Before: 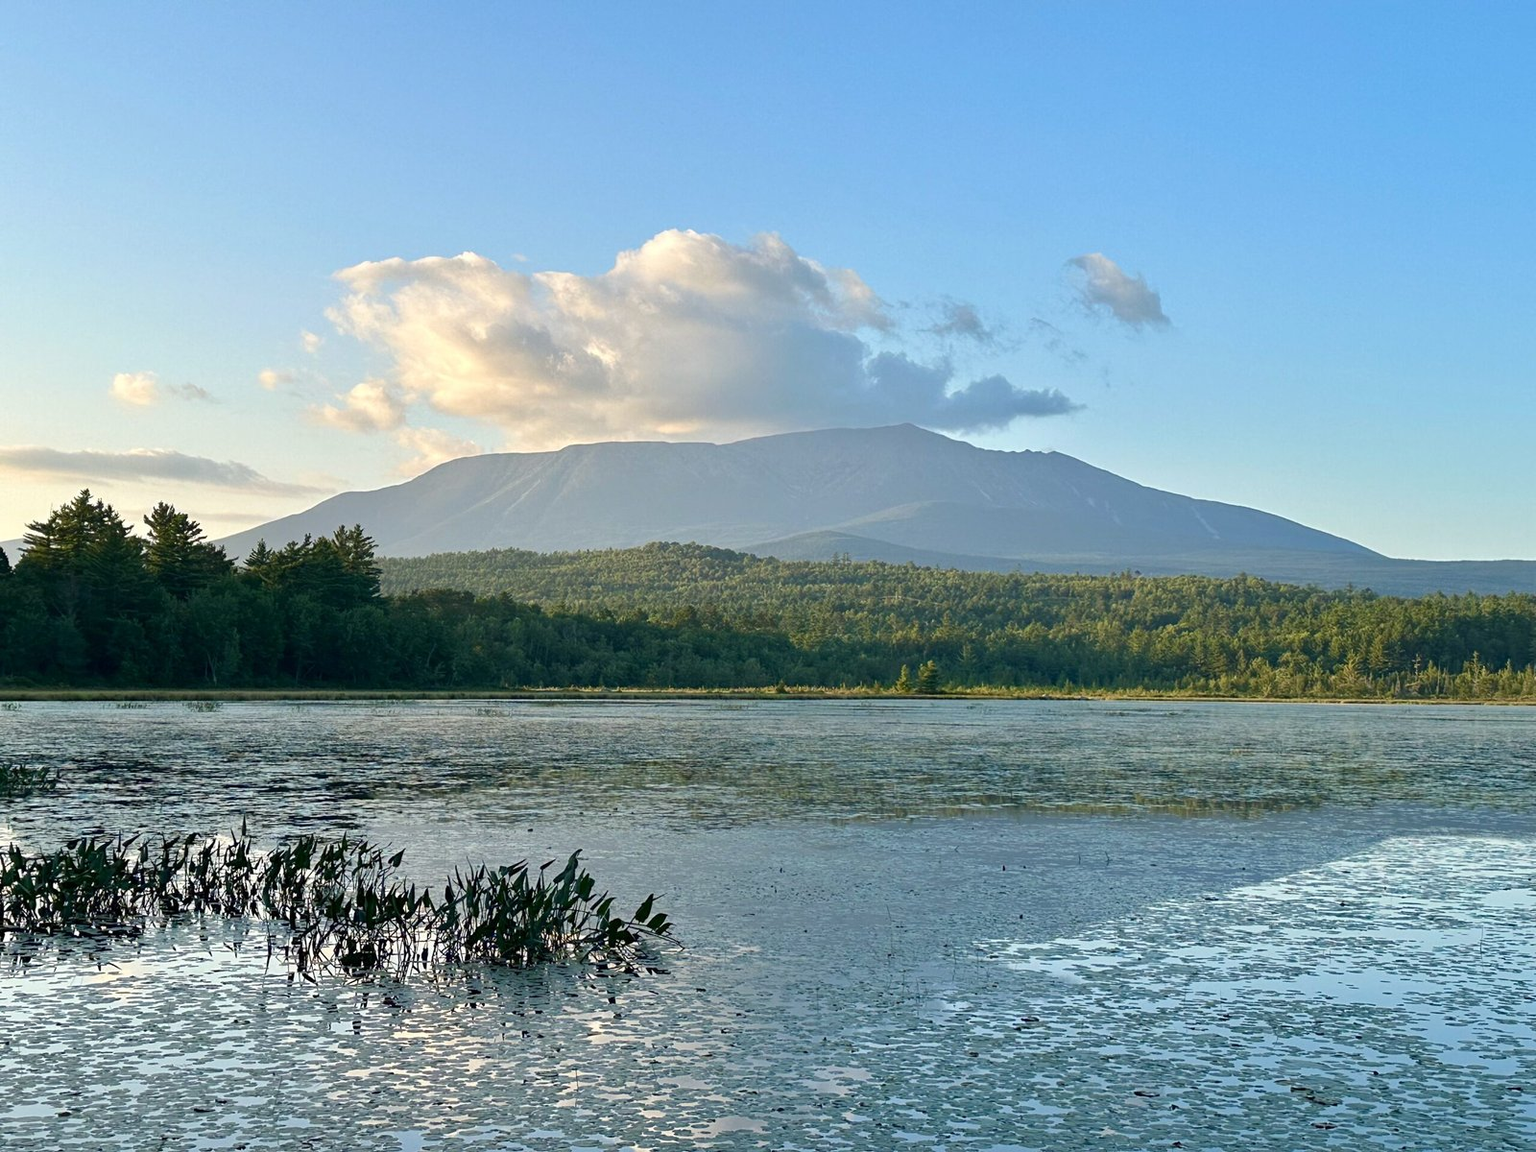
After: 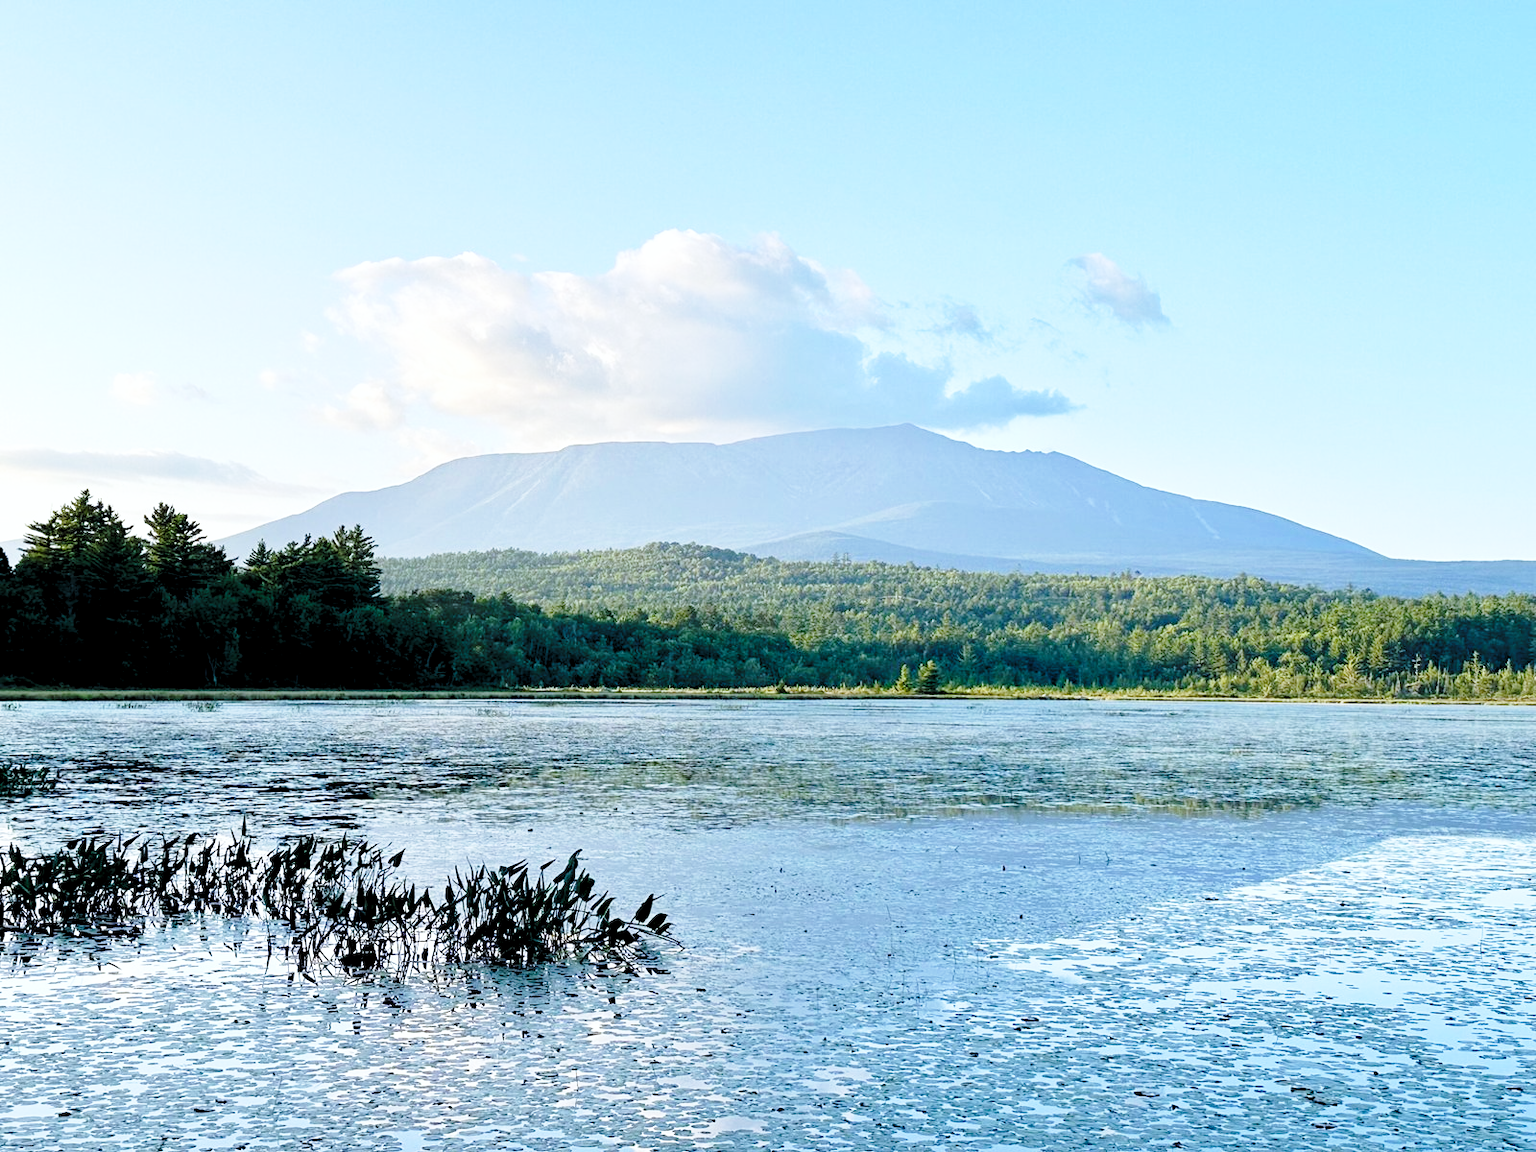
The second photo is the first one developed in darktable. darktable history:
white balance: red 0.926, green 1.003, blue 1.133
rgb levels: levels [[0.013, 0.434, 0.89], [0, 0.5, 1], [0, 0.5, 1]]
base curve: curves: ch0 [(0, 0) (0.028, 0.03) (0.121, 0.232) (0.46, 0.748) (0.859, 0.968) (1, 1)], preserve colors none
